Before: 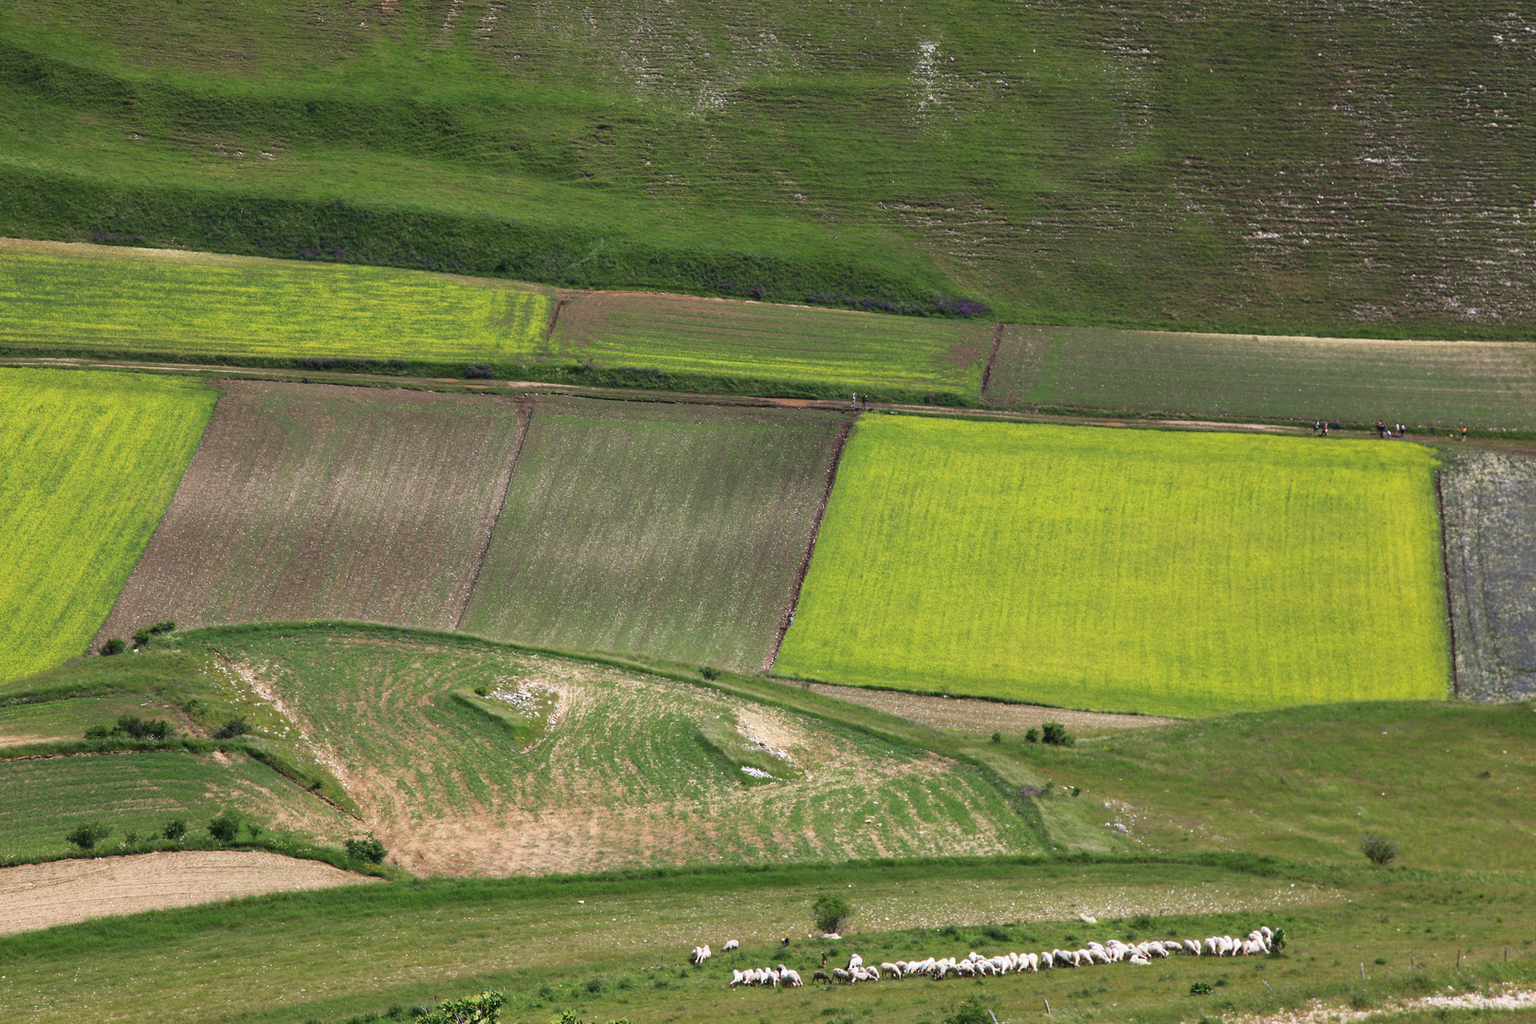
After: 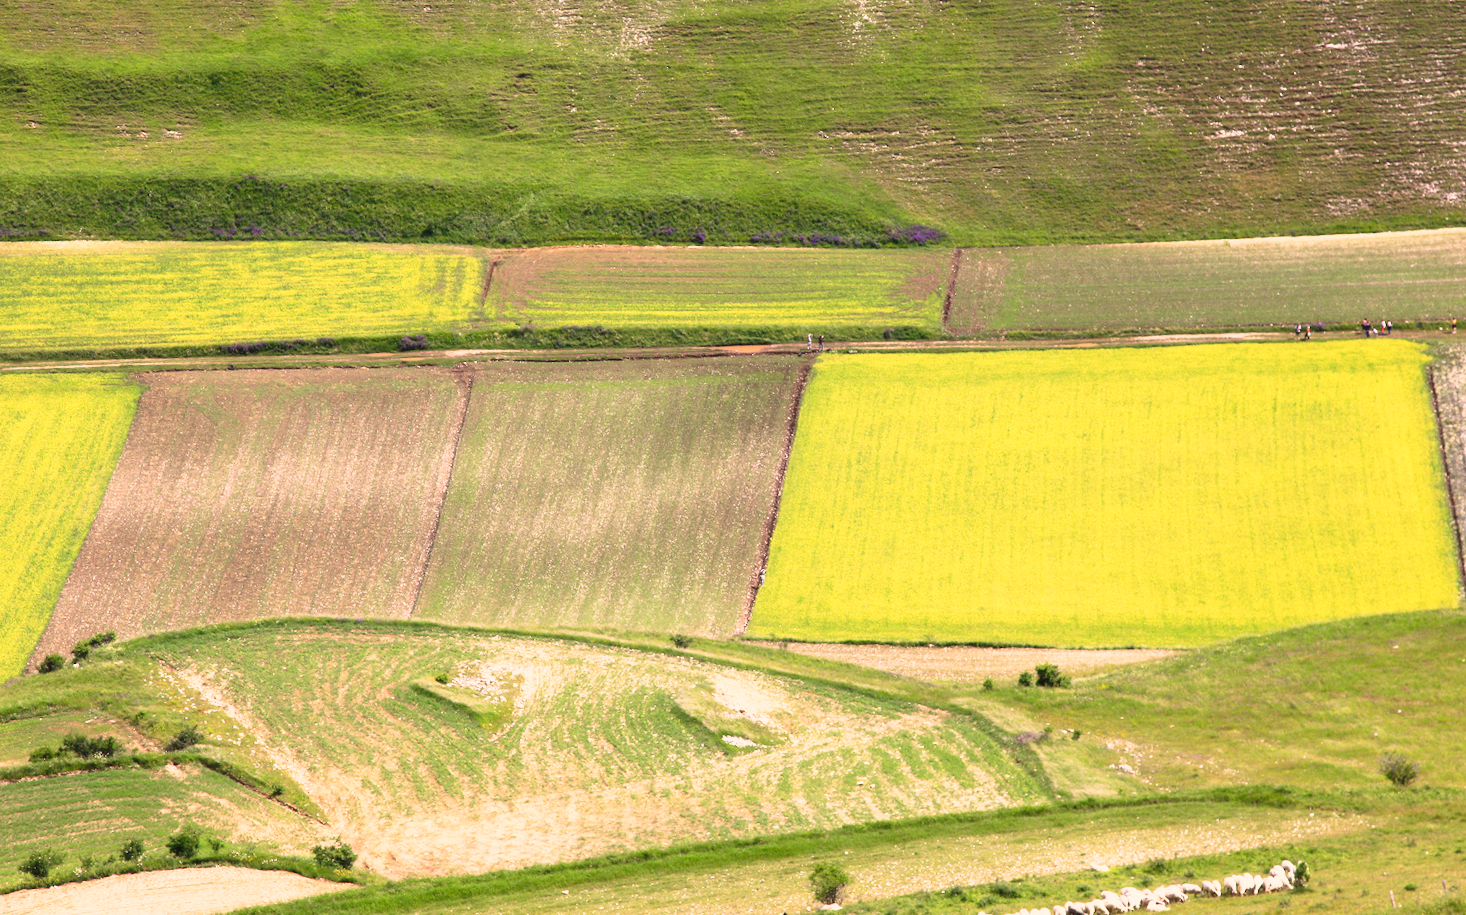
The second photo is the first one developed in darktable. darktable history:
haze removal: strength -0.05
crop: left 1.964%, top 3.251%, right 1.122%, bottom 4.933%
rotate and perspective: rotation -4.57°, crop left 0.054, crop right 0.944, crop top 0.087, crop bottom 0.914
color correction: highlights a* 11.96, highlights b* 11.58
white balance: emerald 1
base curve: curves: ch0 [(0, 0) (0.012, 0.01) (0.073, 0.168) (0.31, 0.711) (0.645, 0.957) (1, 1)], preserve colors none
